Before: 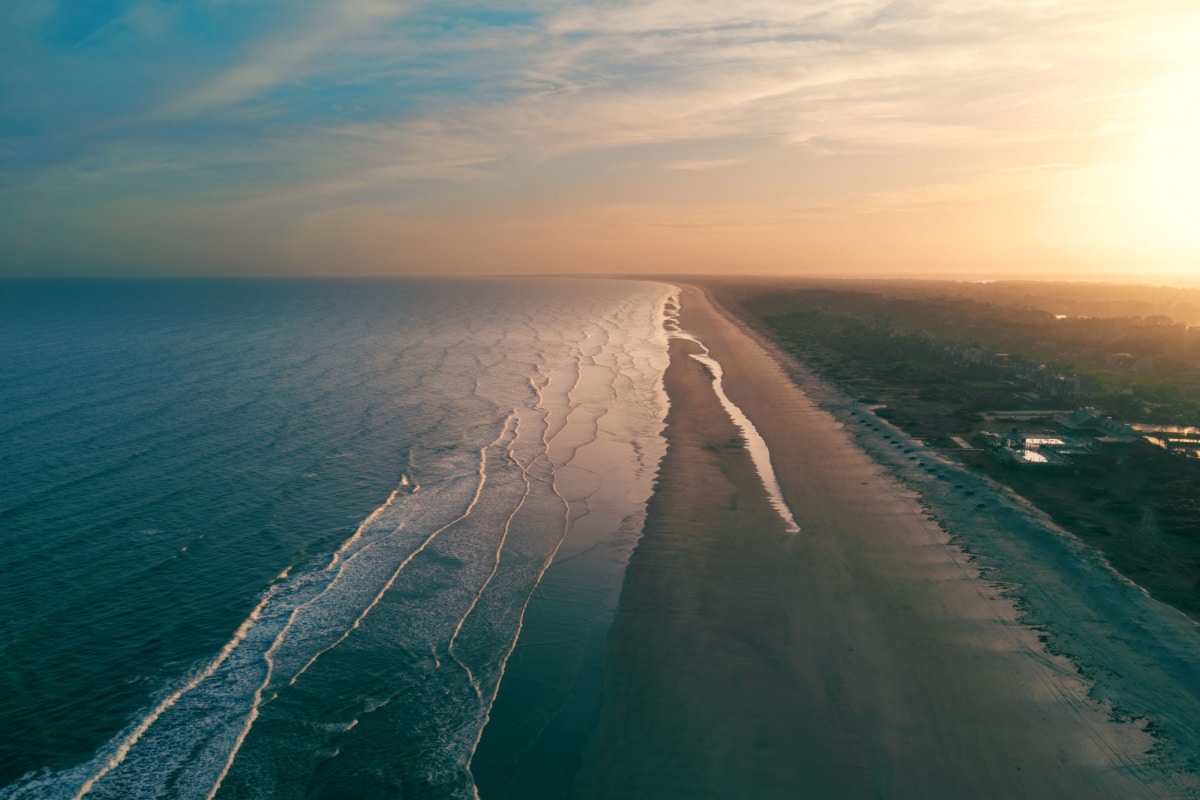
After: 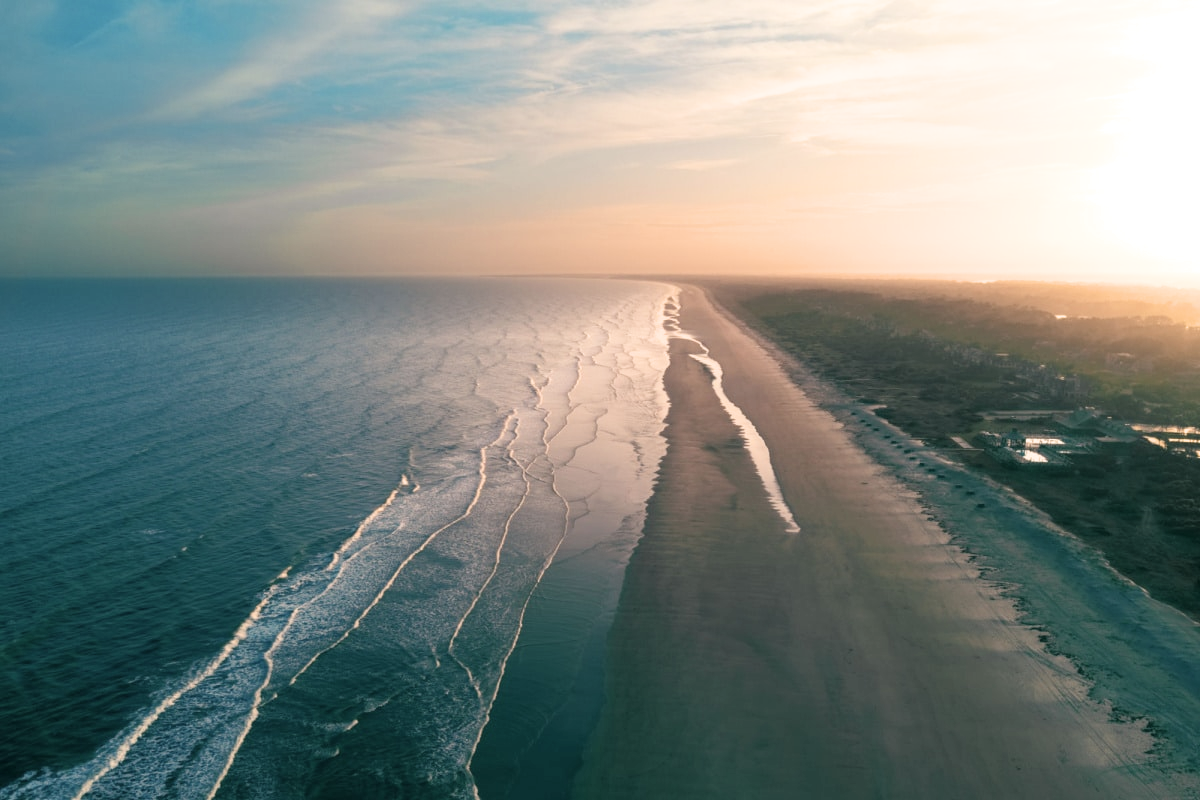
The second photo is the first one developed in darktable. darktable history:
exposure: black level correction 0, exposure 0.895 EV, compensate highlight preservation false
filmic rgb: black relative exposure -8.07 EV, white relative exposure 3 EV, hardness 5.4, contrast 1.266, iterations of high-quality reconstruction 10
contrast brightness saturation: contrast 0.111, saturation -0.18
tone equalizer: -8 EV 0.289 EV, -7 EV 0.452 EV, -6 EV 0.42 EV, -5 EV 0.275 EV, -3 EV -0.266 EV, -2 EV -0.402 EV, -1 EV -0.401 EV, +0 EV -0.239 EV, edges refinement/feathering 500, mask exposure compensation -1.57 EV, preserve details no
